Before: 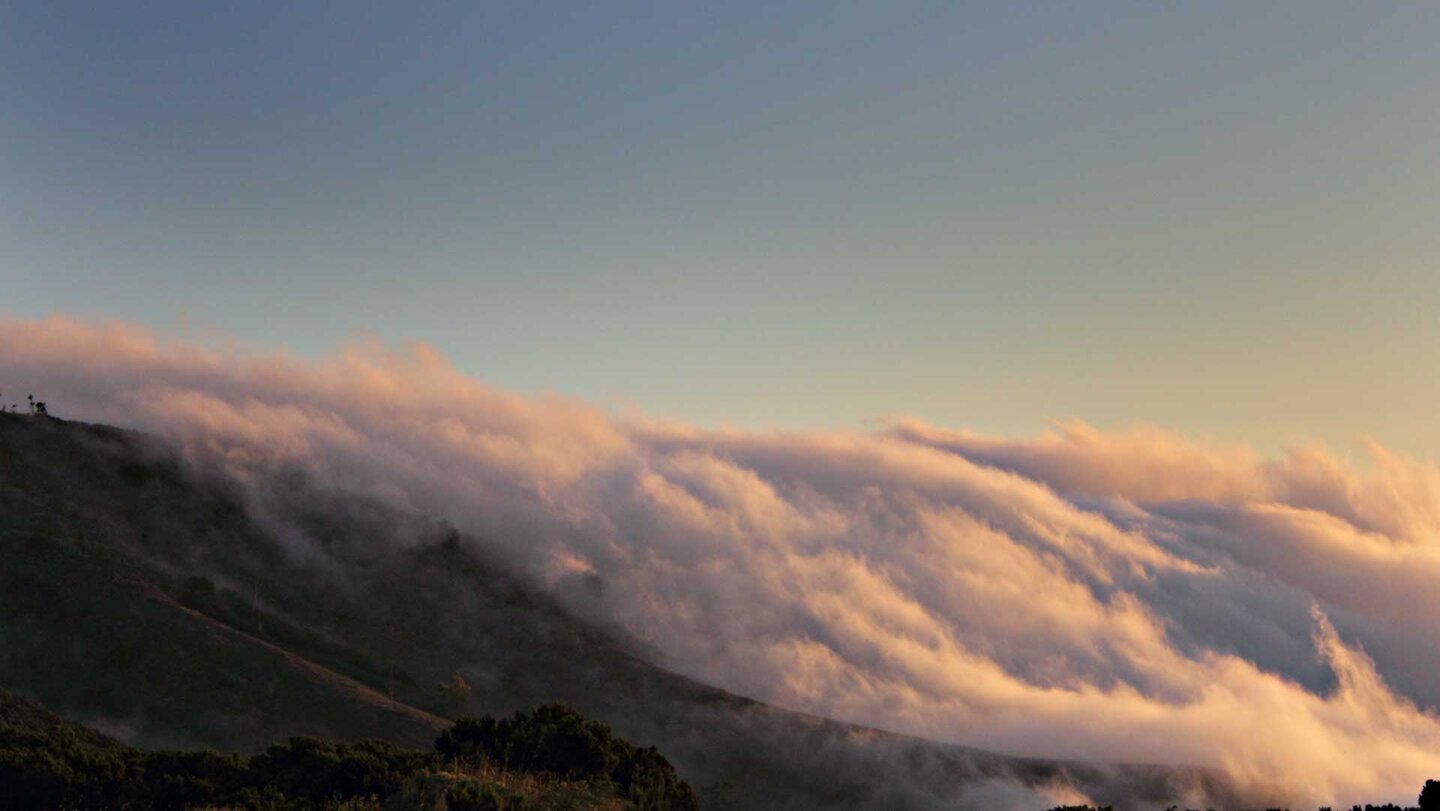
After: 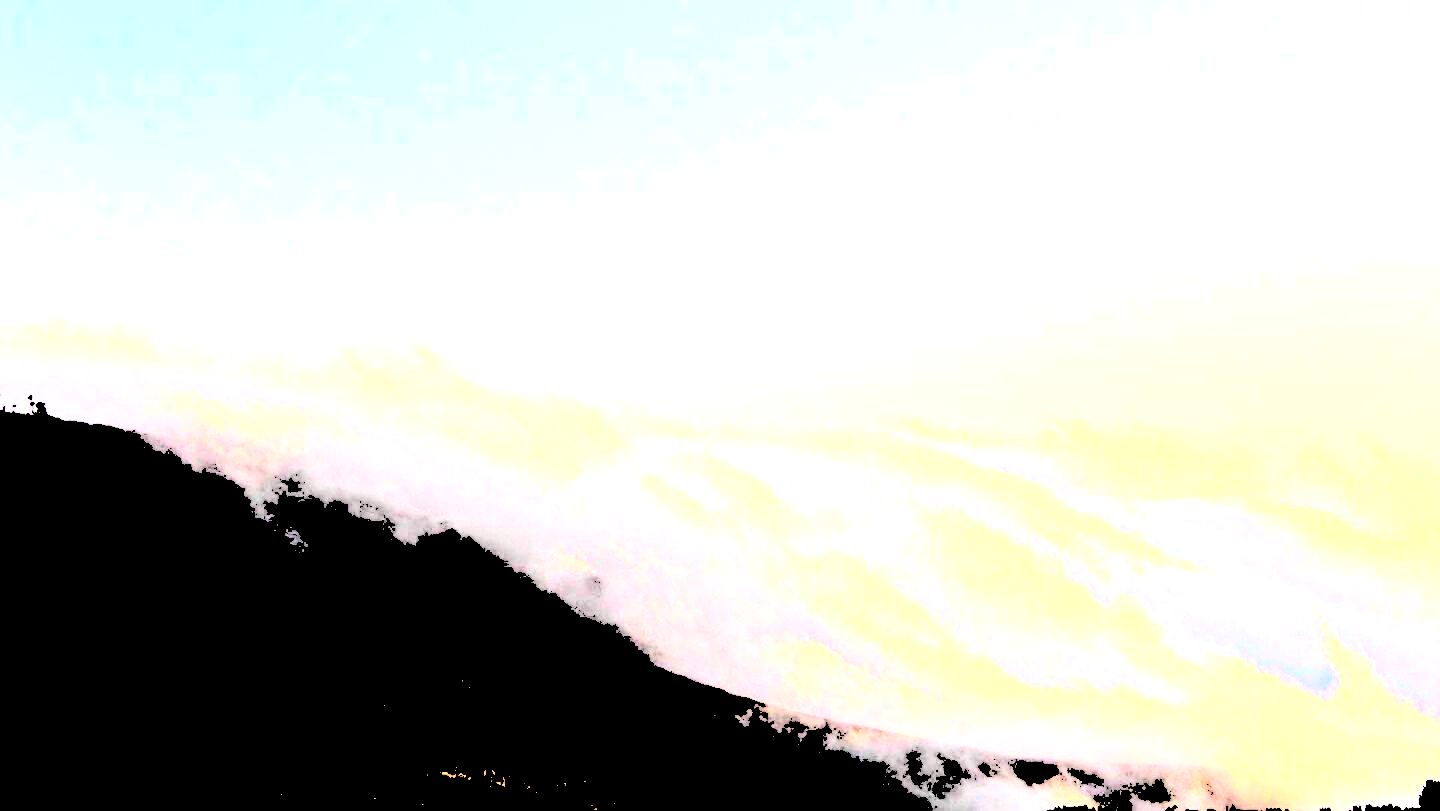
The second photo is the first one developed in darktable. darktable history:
base curve: curves: ch0 [(0, 0) (0.036, 0.025) (0.121, 0.166) (0.206, 0.329) (0.605, 0.79) (1, 1)]
sharpen: radius 0.971, amount 0.609
levels: levels [0.246, 0.256, 0.506]
